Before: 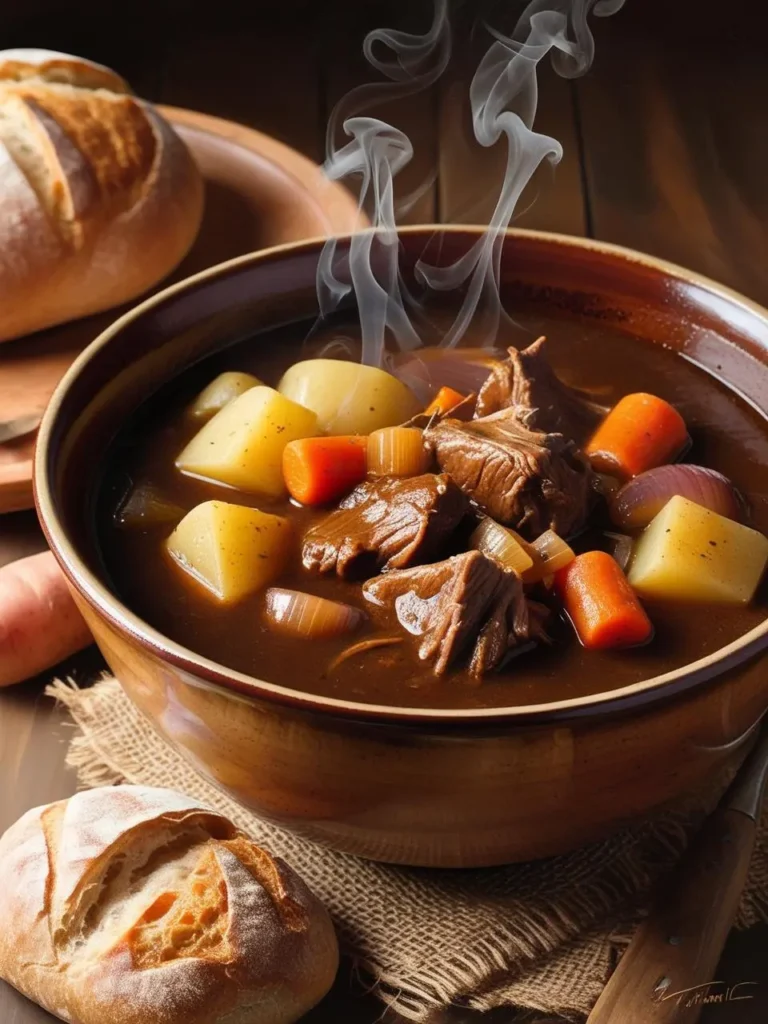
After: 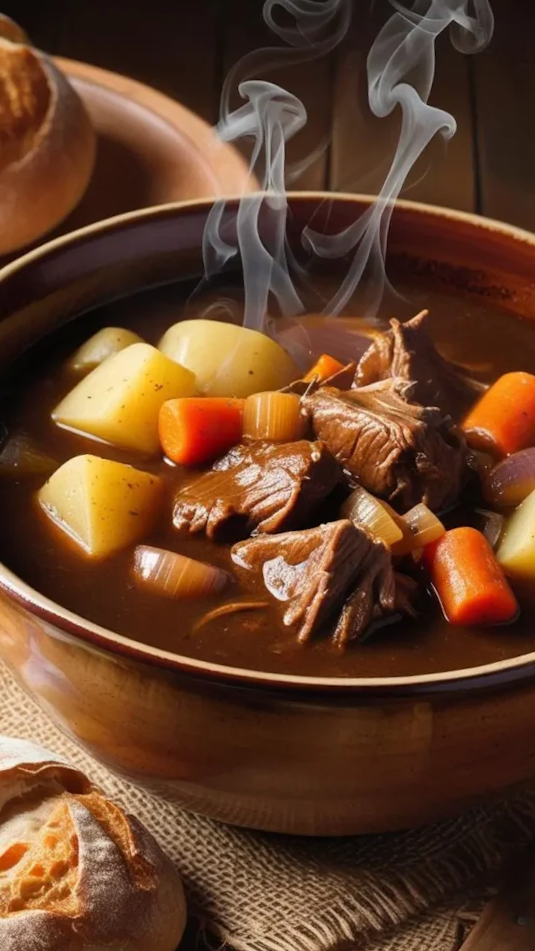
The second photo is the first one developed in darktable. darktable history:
crop and rotate: angle -3.31°, left 14.039%, top 0.031%, right 10.945%, bottom 0.059%
